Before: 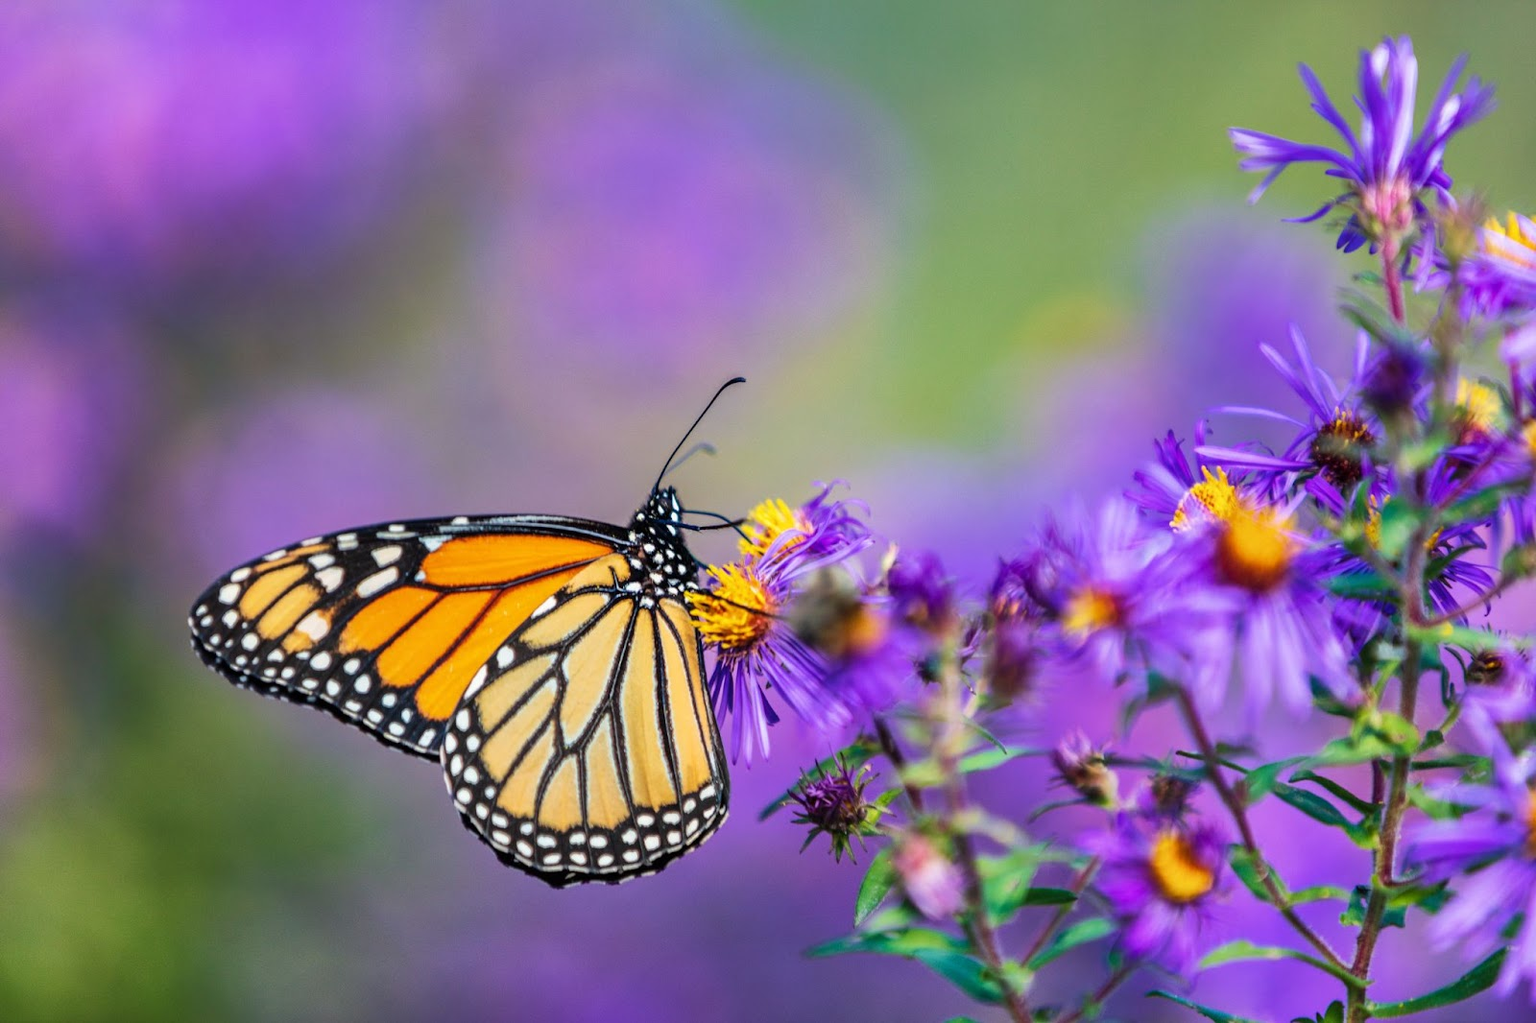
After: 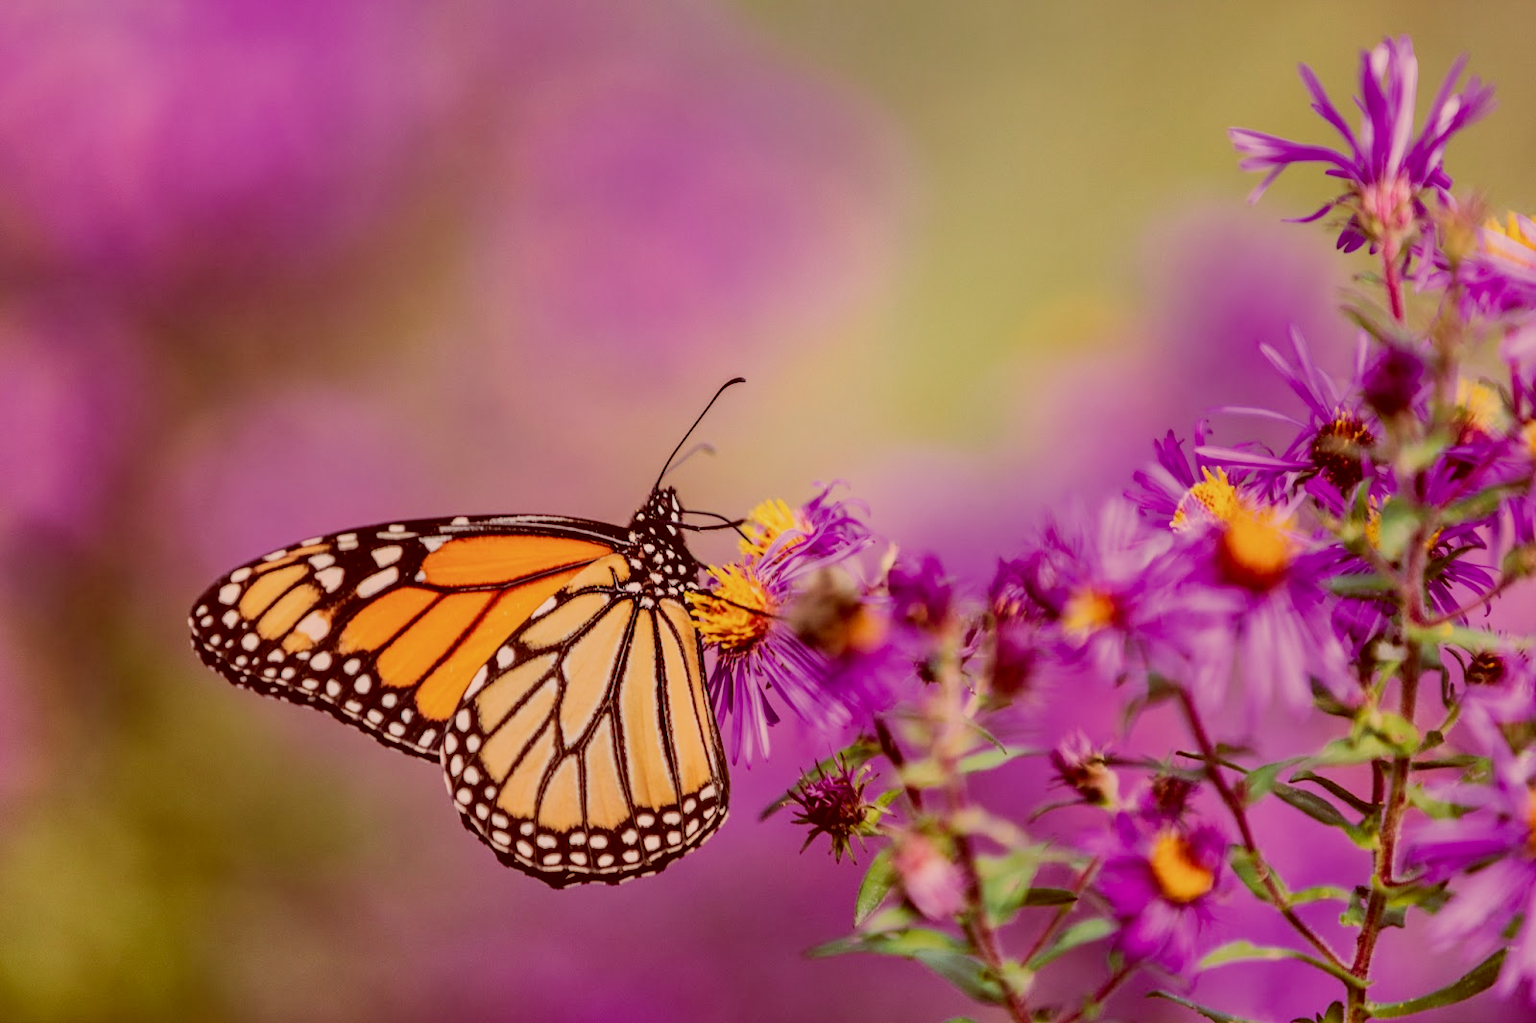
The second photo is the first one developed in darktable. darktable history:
color correction: highlights a* 9.03, highlights b* 8.71, shadows a* 40, shadows b* 40, saturation 0.8
filmic rgb: black relative exposure -7.32 EV, white relative exposure 5.09 EV, hardness 3.2
shadows and highlights: shadows -21.3, highlights 100, soften with gaussian
